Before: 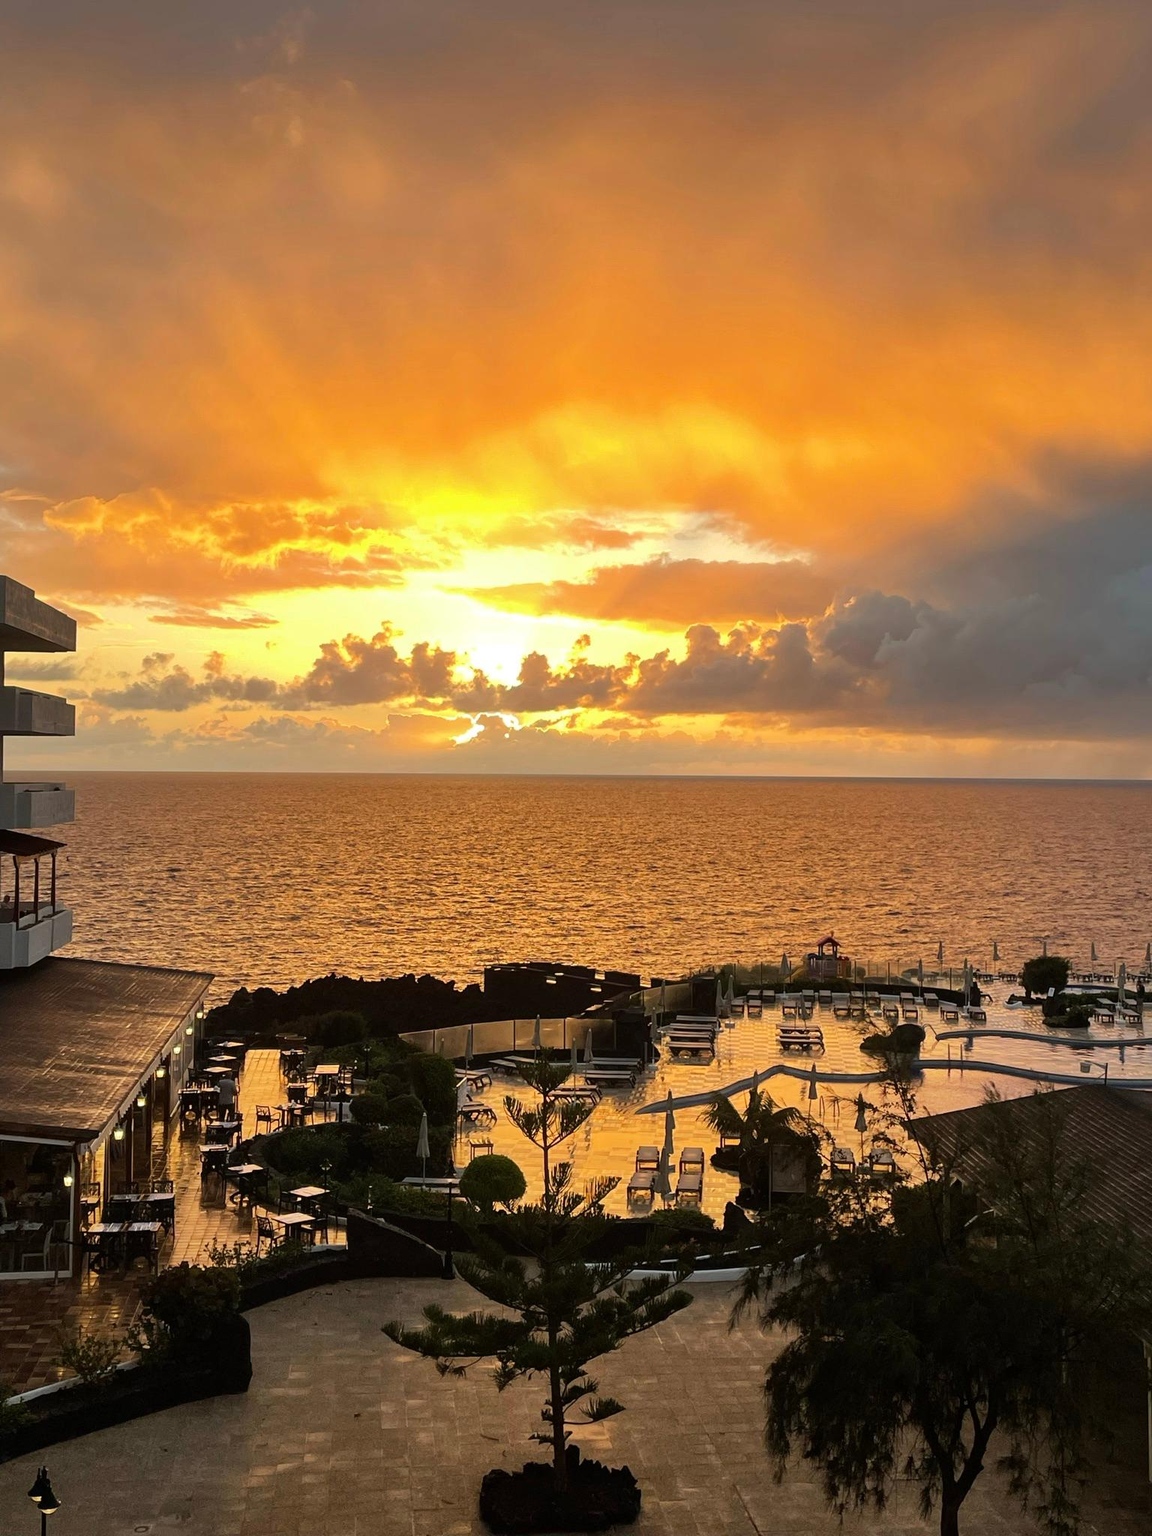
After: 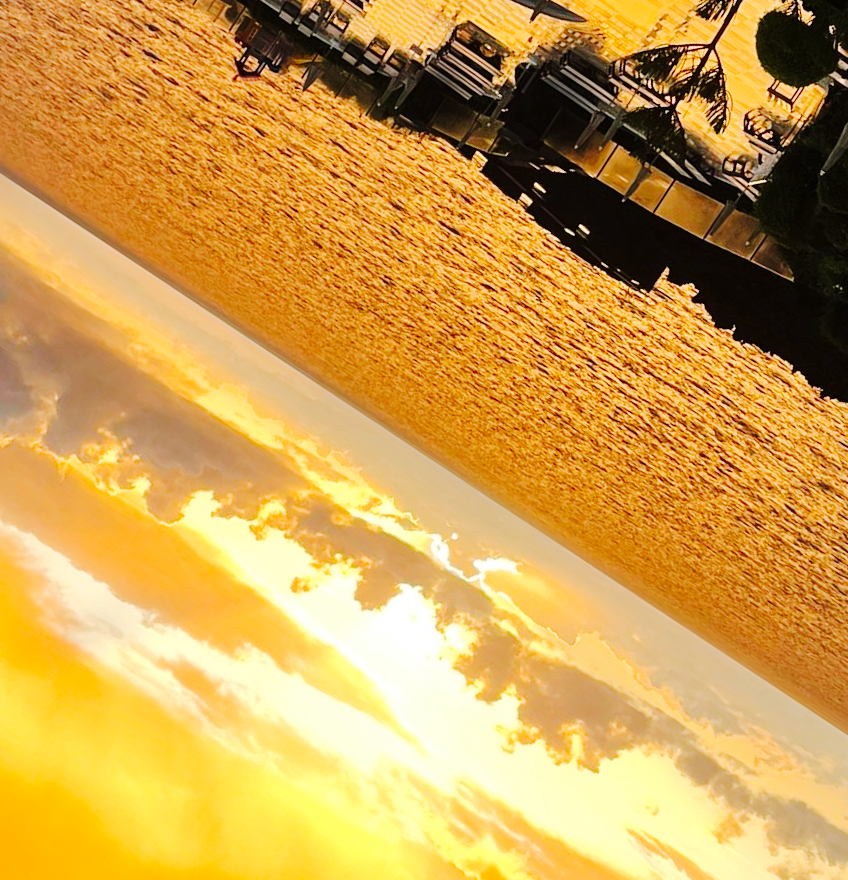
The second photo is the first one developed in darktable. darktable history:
tone curve: curves: ch0 [(0, 0) (0.003, 0.002) (0.011, 0.008) (0.025, 0.017) (0.044, 0.027) (0.069, 0.037) (0.1, 0.052) (0.136, 0.074) (0.177, 0.11) (0.224, 0.155) (0.277, 0.237) (0.335, 0.34) (0.399, 0.467) (0.468, 0.584) (0.543, 0.683) (0.623, 0.762) (0.709, 0.827) (0.801, 0.888) (0.898, 0.947) (1, 1)], preserve colors none
crop and rotate: angle 146.92°, left 9.167%, top 15.637%, right 4.385%, bottom 17.017%
